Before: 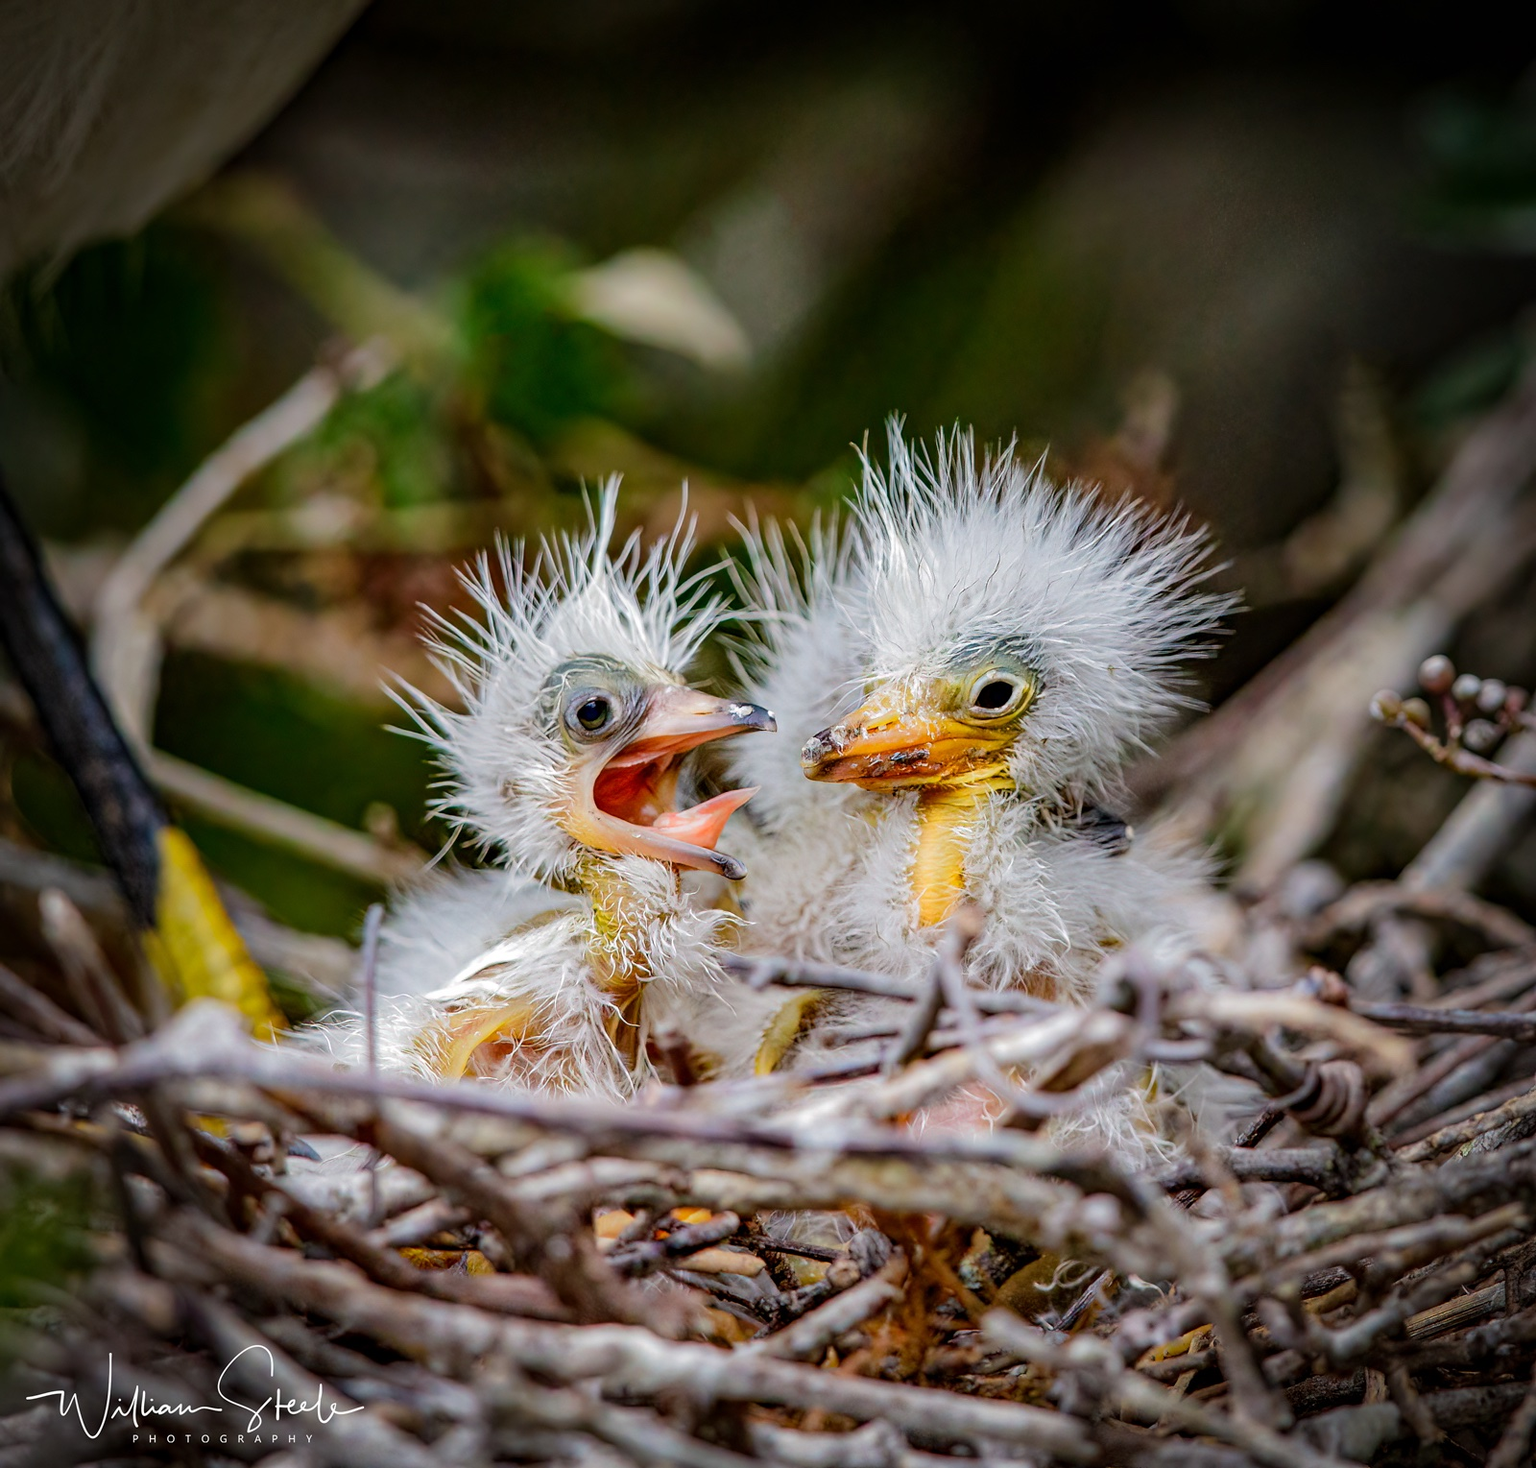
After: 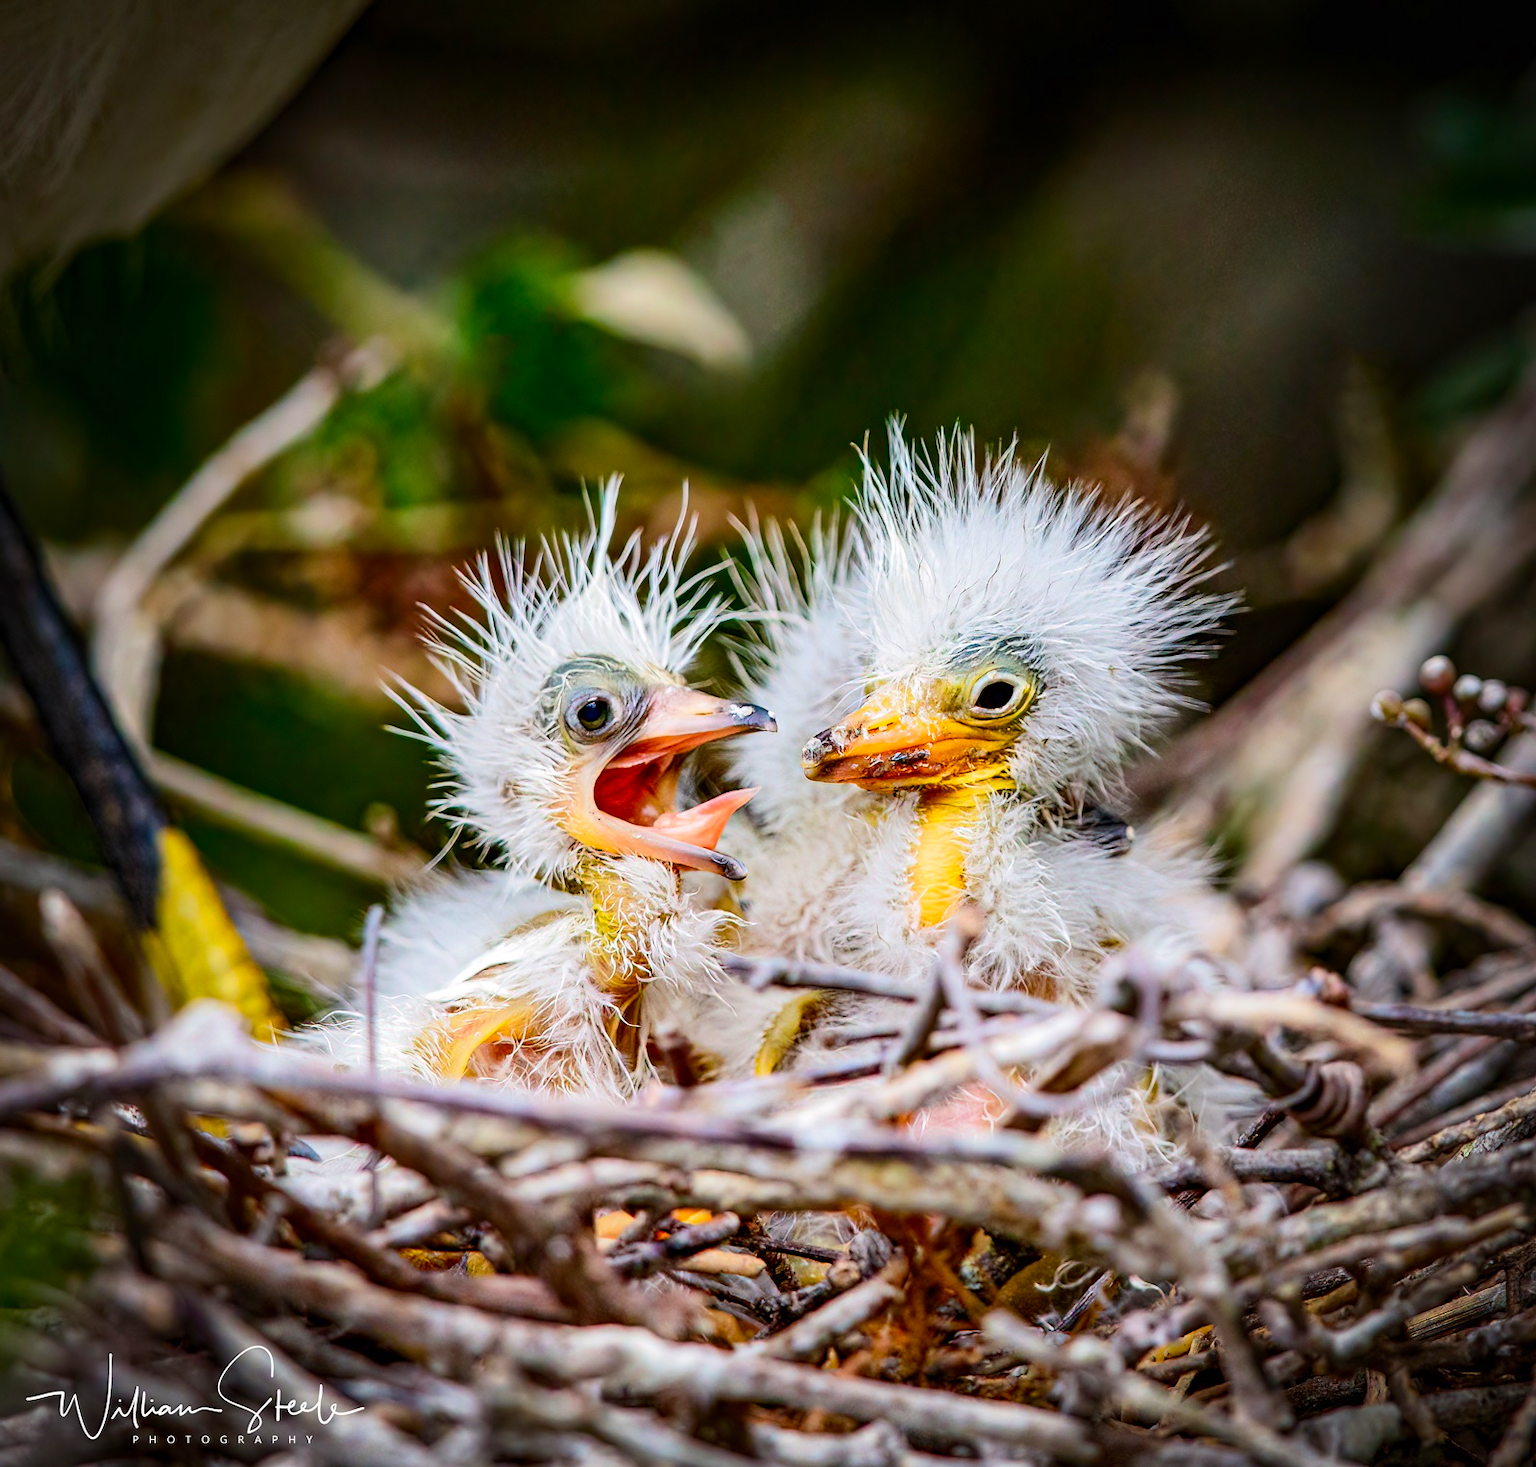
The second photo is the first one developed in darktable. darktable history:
contrast brightness saturation: contrast 0.233, brightness 0.107, saturation 0.295
color balance rgb: perceptual saturation grading › global saturation -3.964%, perceptual saturation grading › shadows -2.001%, global vibrance 20.698%
